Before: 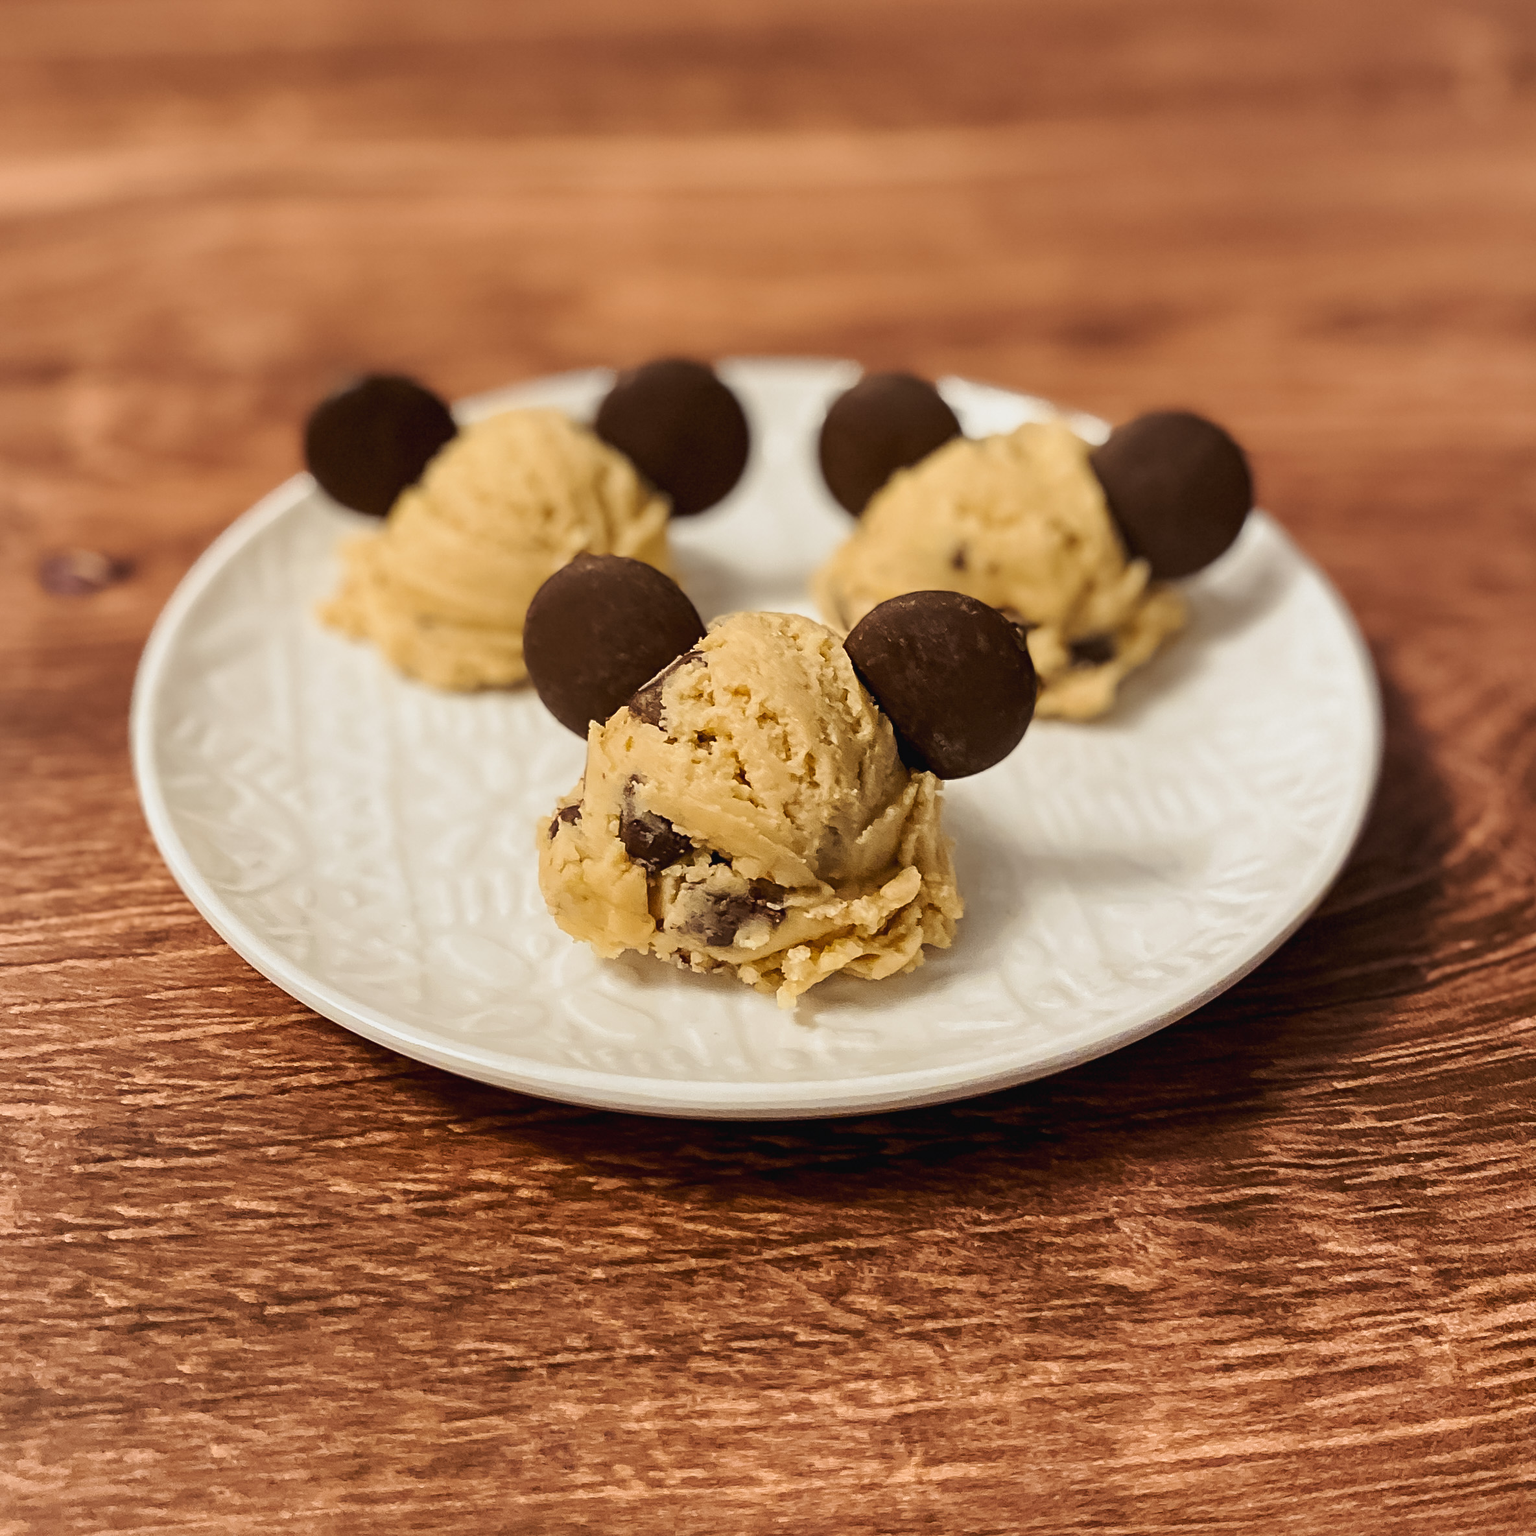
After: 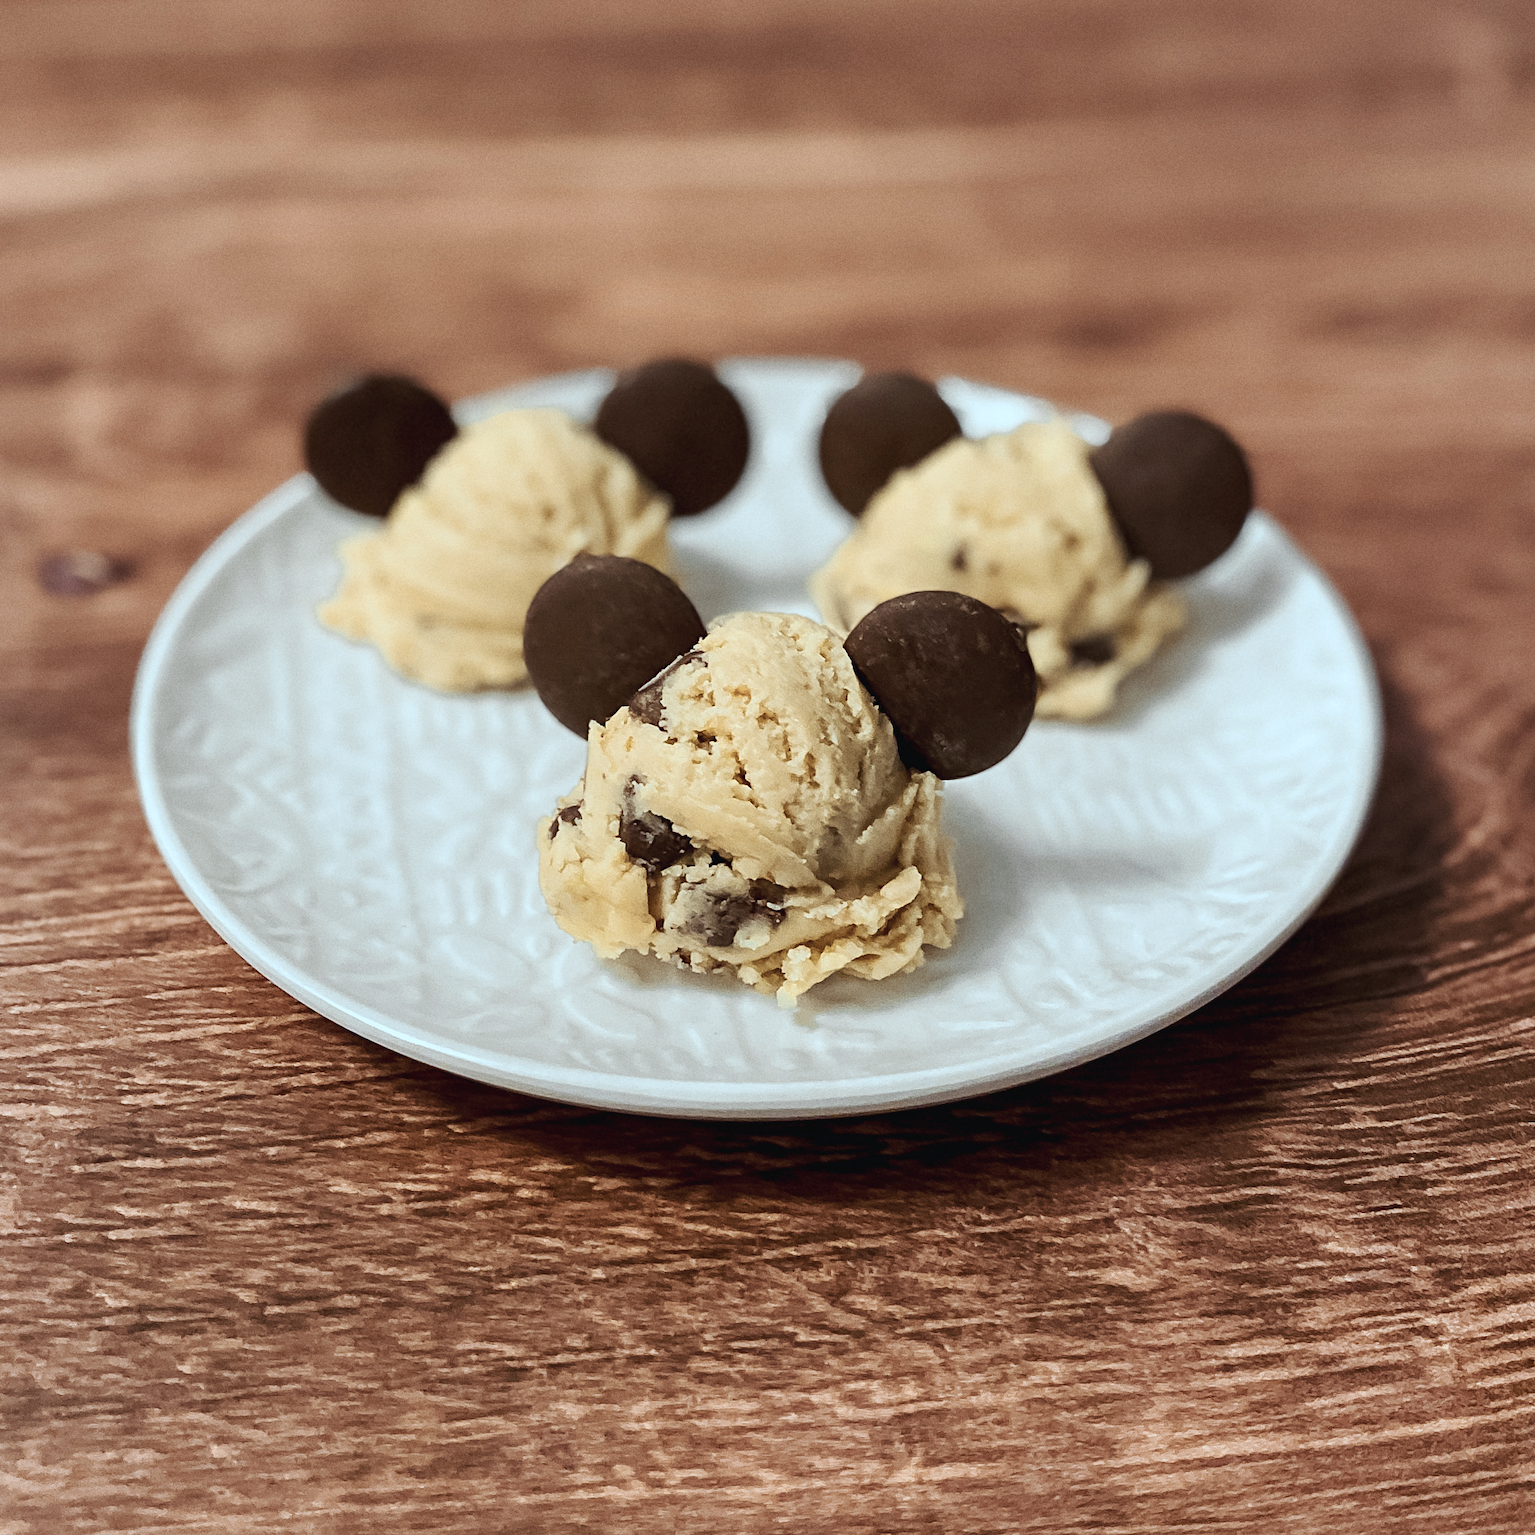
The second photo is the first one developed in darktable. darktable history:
exposure: compensate highlight preservation false
color correction: highlights a* -12.64, highlights b* -18.1, saturation 0.7
color zones: curves: ch0 [(0.004, 0.305) (0.261, 0.623) (0.389, 0.399) (0.708, 0.571) (0.947, 0.34)]; ch1 [(0.025, 0.645) (0.229, 0.584) (0.326, 0.551) (0.484, 0.262) (0.757, 0.643)]
grain: coarseness 0.09 ISO
